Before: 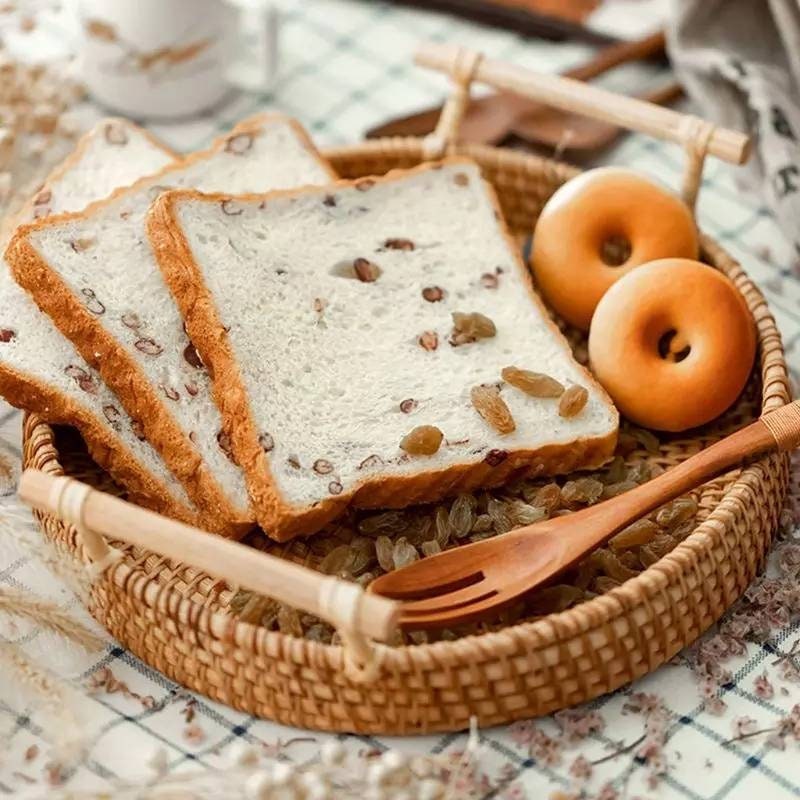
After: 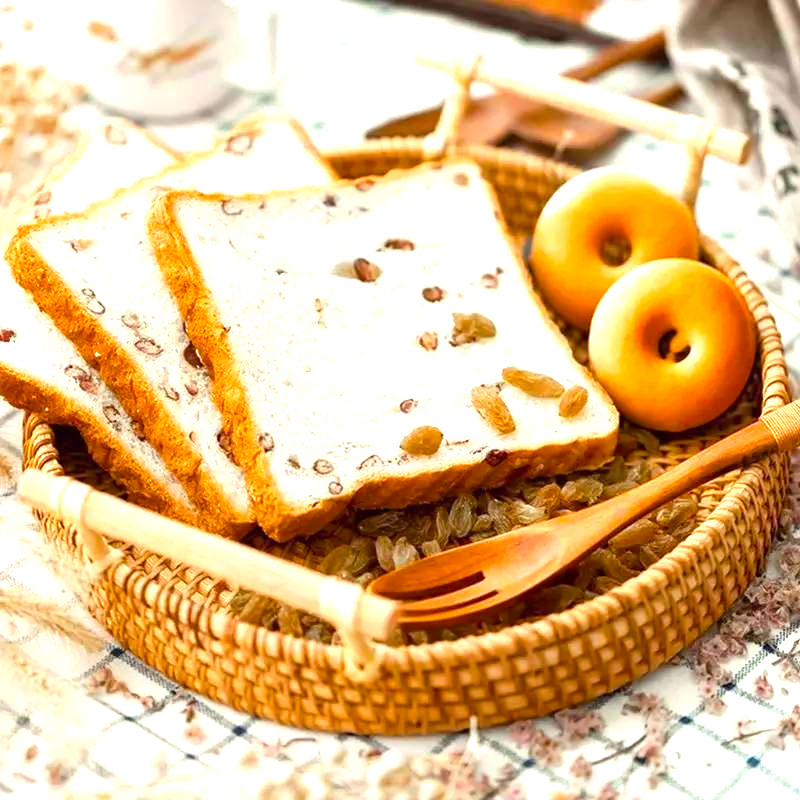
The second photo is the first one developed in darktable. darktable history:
exposure: exposure 1.001 EV, compensate highlight preservation false
color balance rgb: linear chroma grading › global chroma 0.655%, perceptual saturation grading › global saturation 30.006%
